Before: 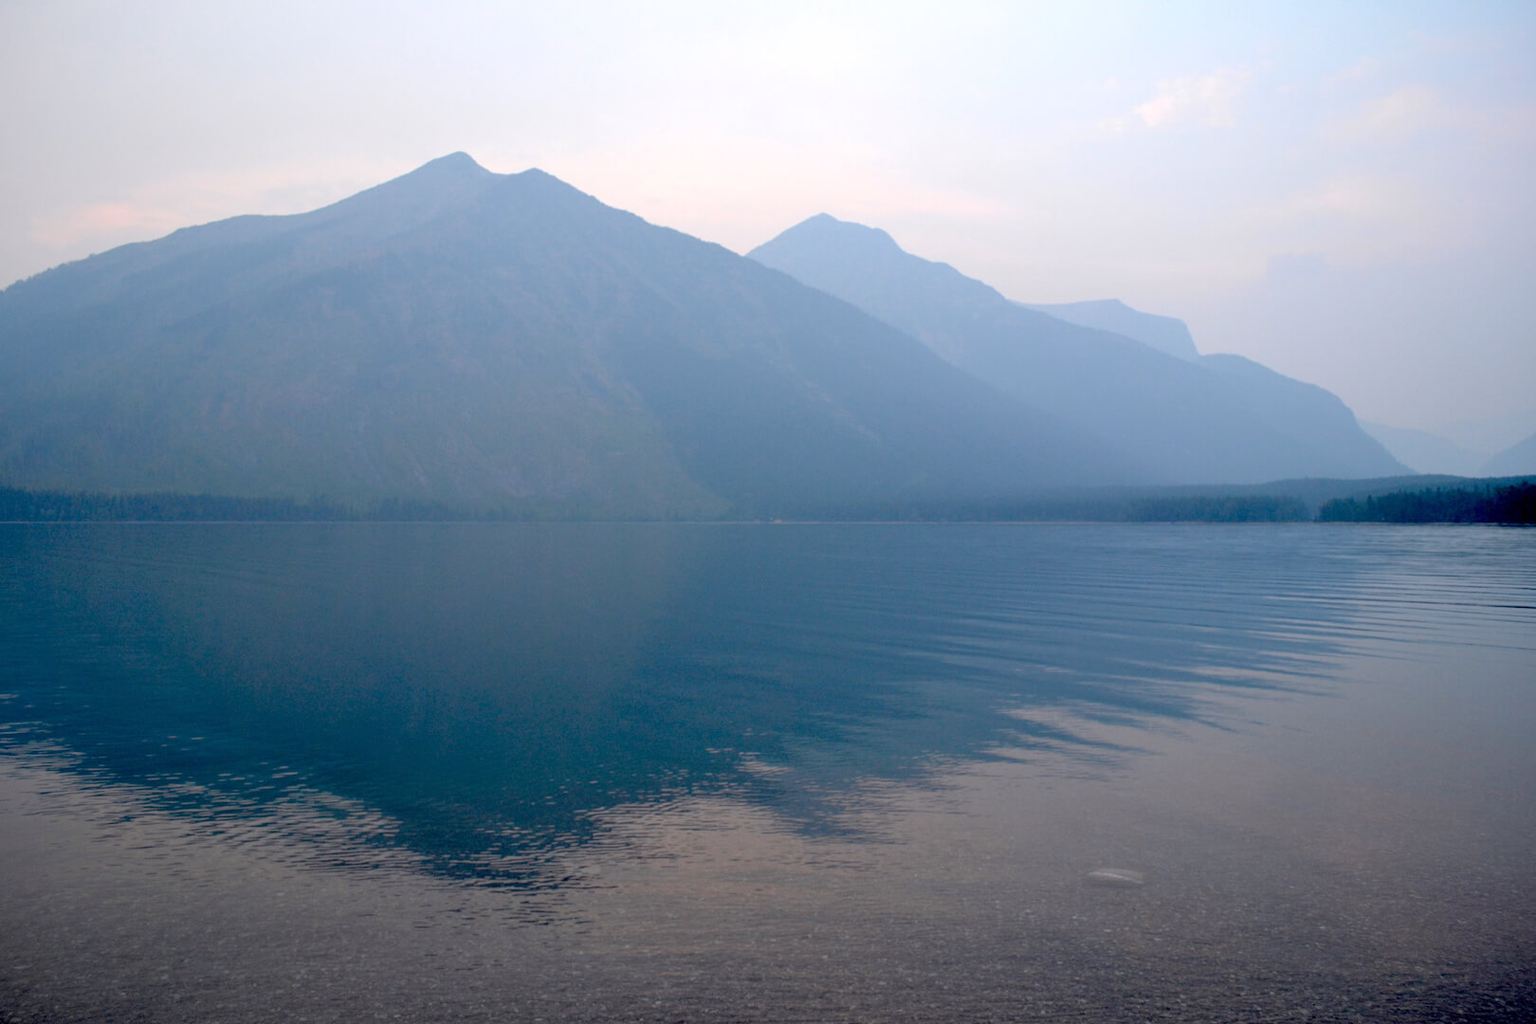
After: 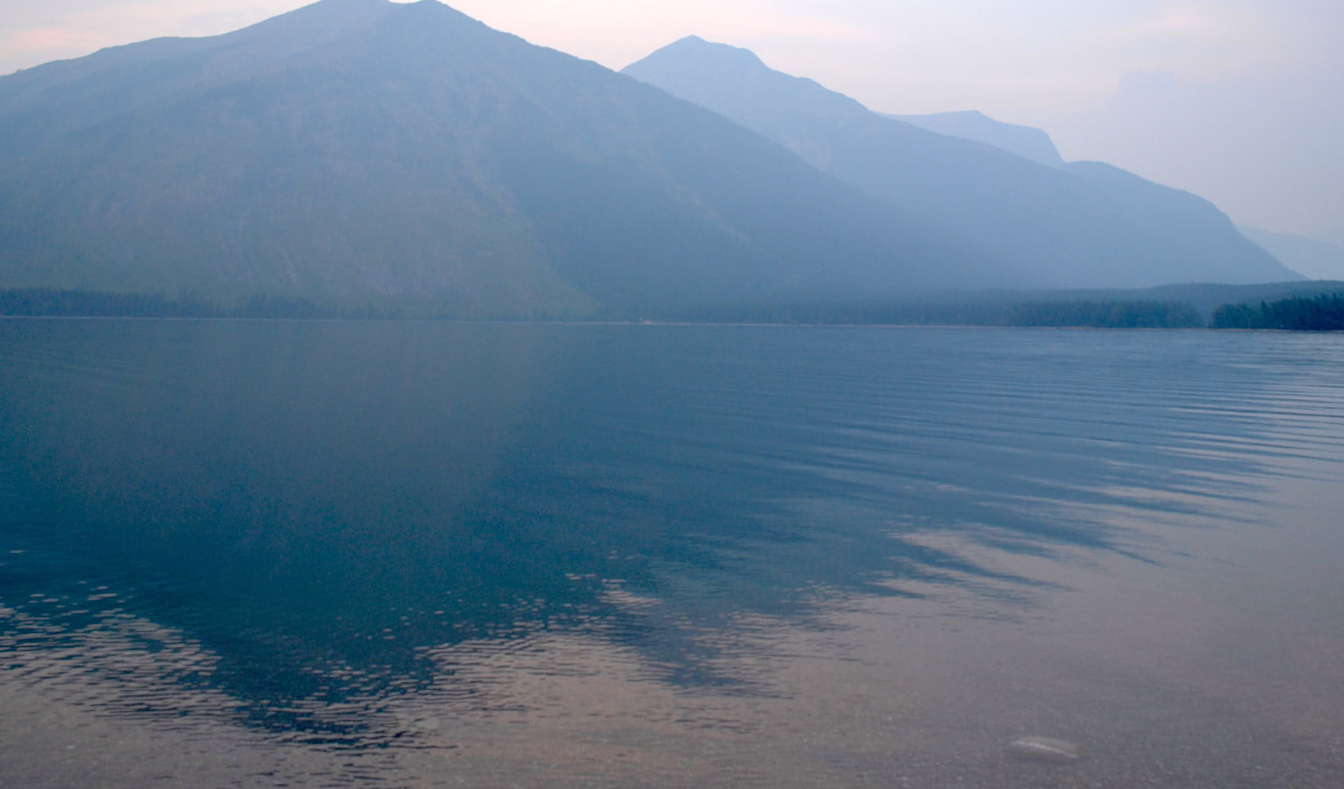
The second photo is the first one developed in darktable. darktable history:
rotate and perspective: rotation 0.72°, lens shift (vertical) -0.352, lens shift (horizontal) -0.051, crop left 0.152, crop right 0.859, crop top 0.019, crop bottom 0.964
crop: top 11.038%, bottom 13.962%
